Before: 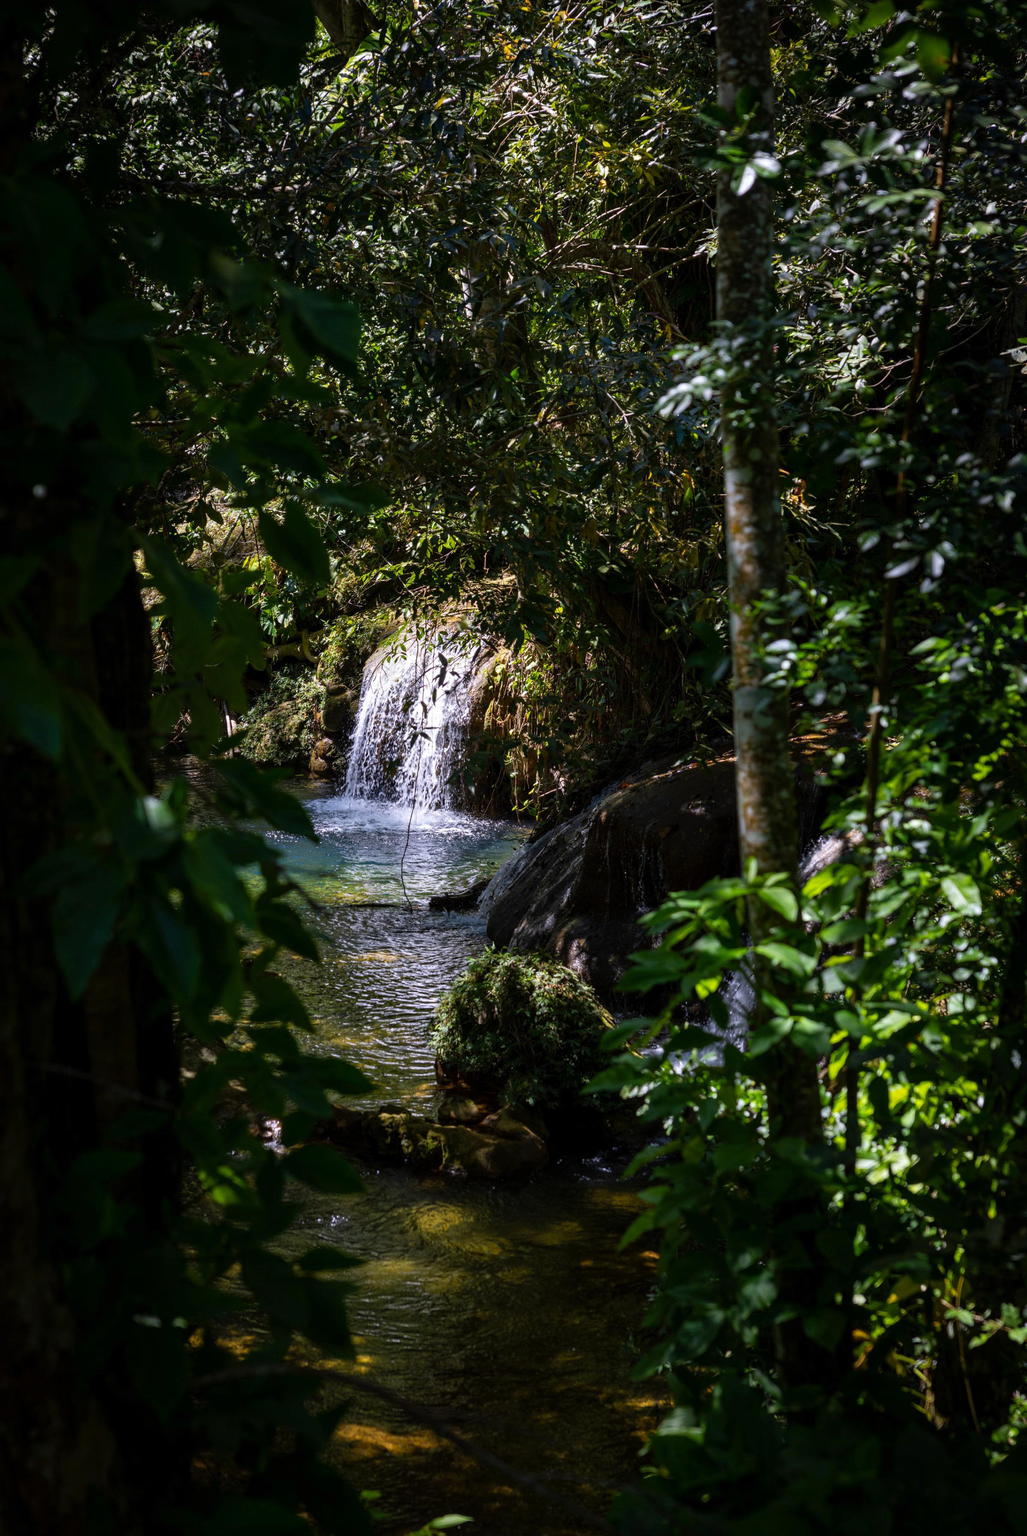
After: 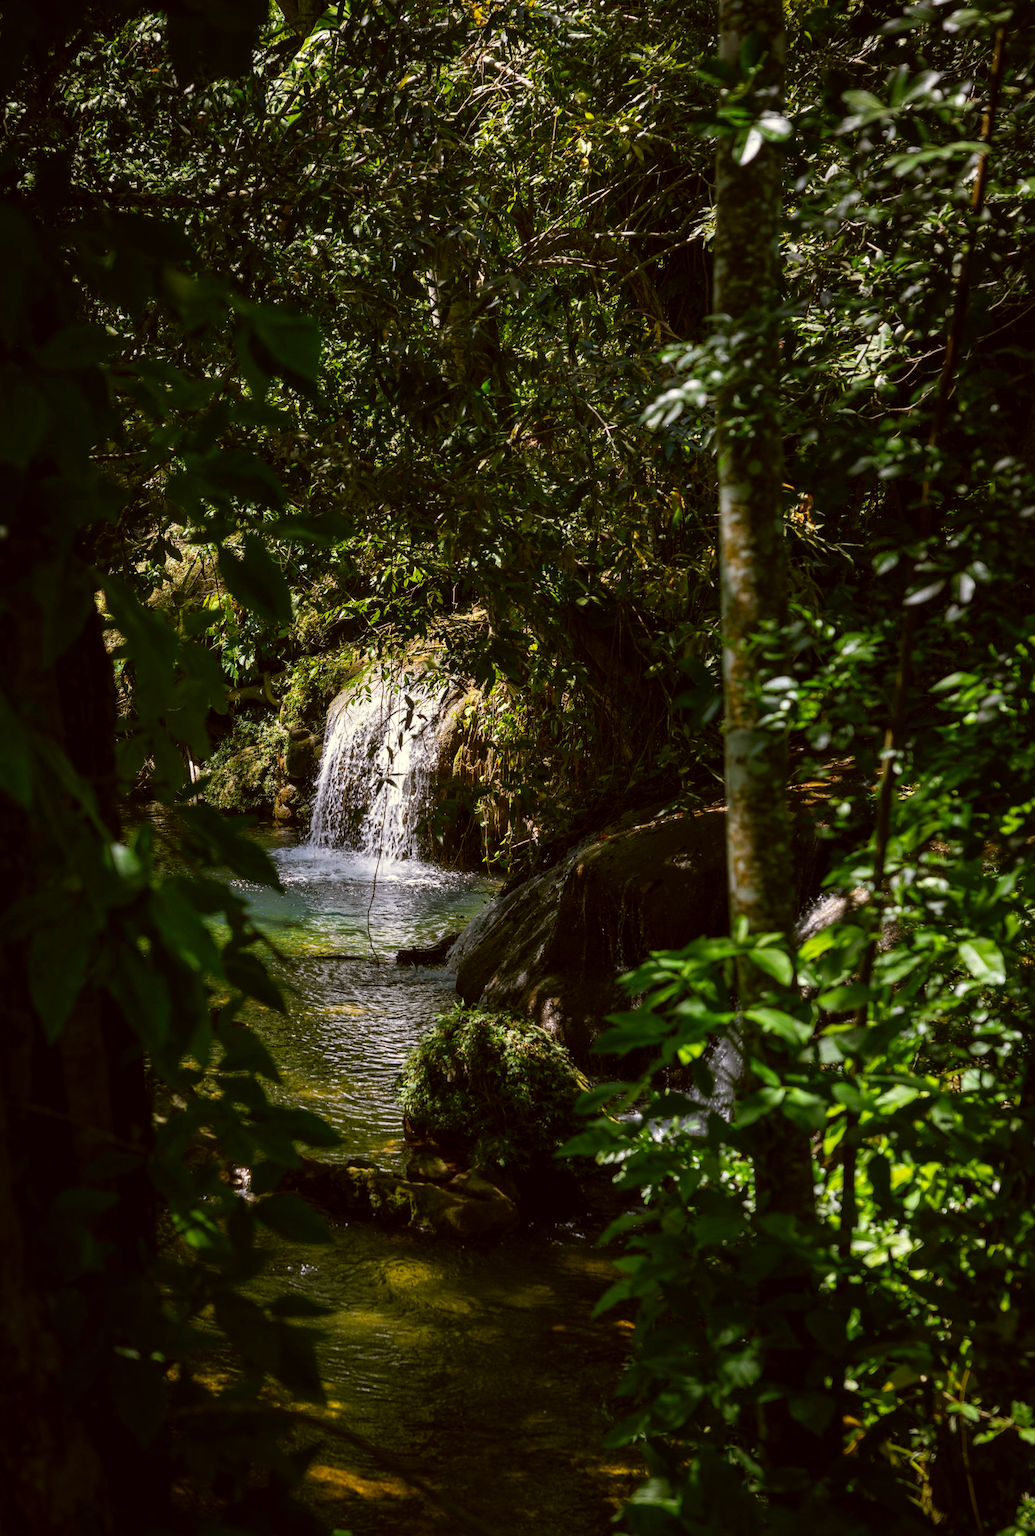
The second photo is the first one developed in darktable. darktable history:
color correction: highlights a* -1.43, highlights b* 10.12, shadows a* 0.395, shadows b* 19.35
rotate and perspective: rotation 0.062°, lens shift (vertical) 0.115, lens shift (horizontal) -0.133, crop left 0.047, crop right 0.94, crop top 0.061, crop bottom 0.94
